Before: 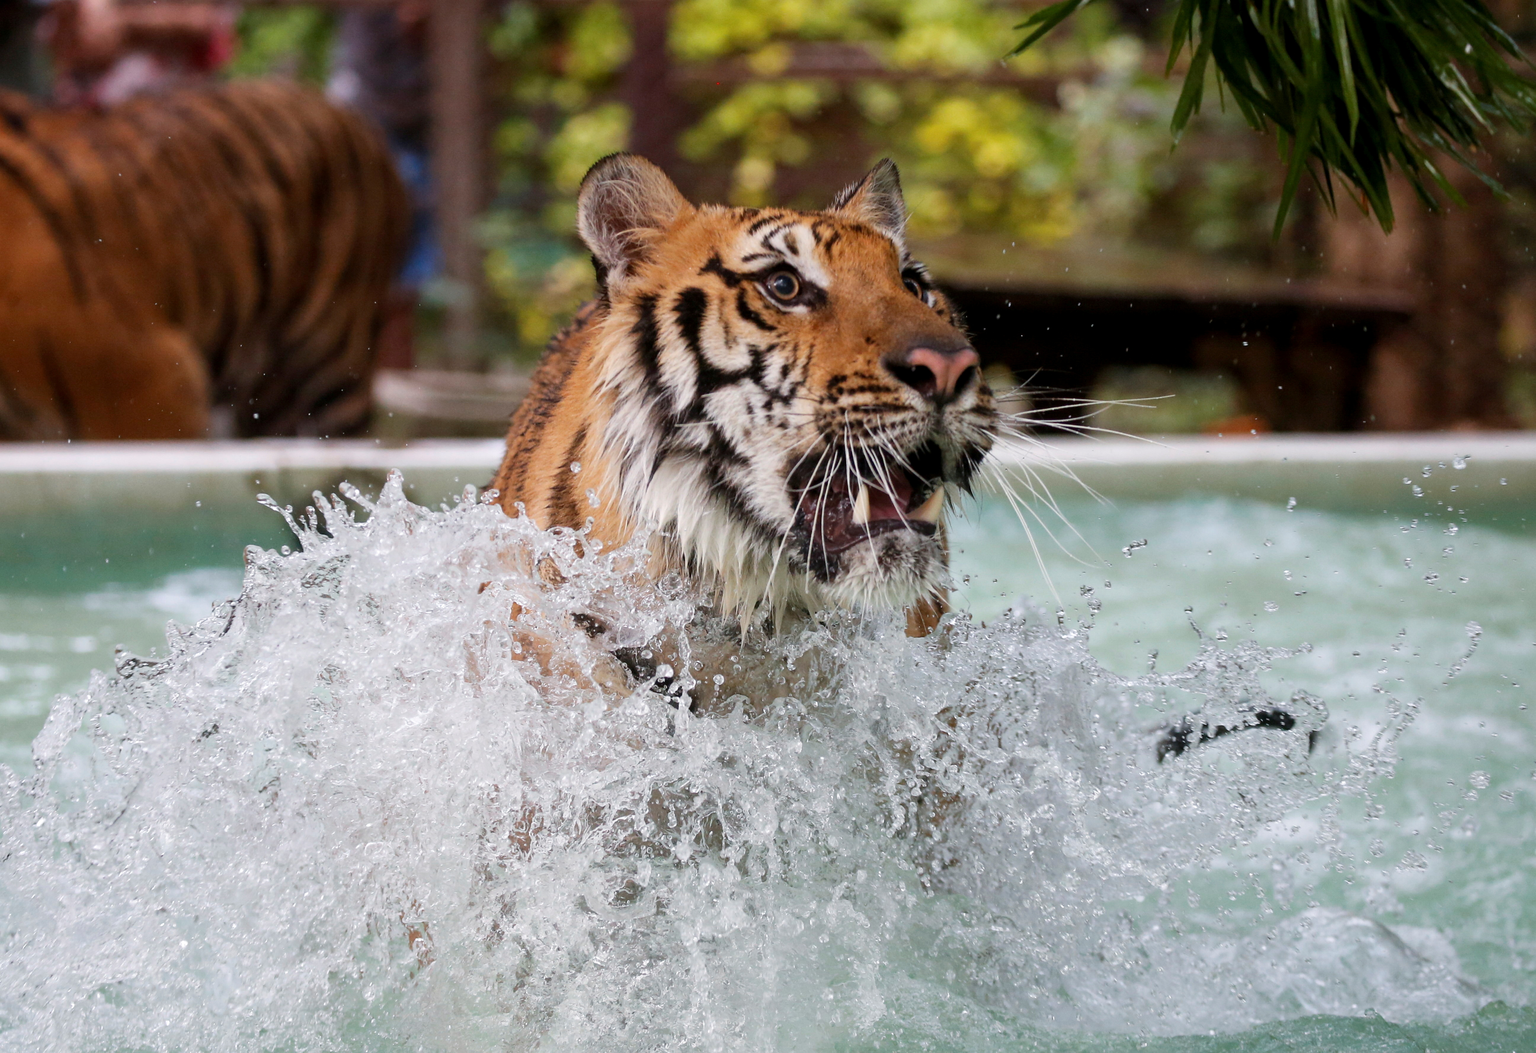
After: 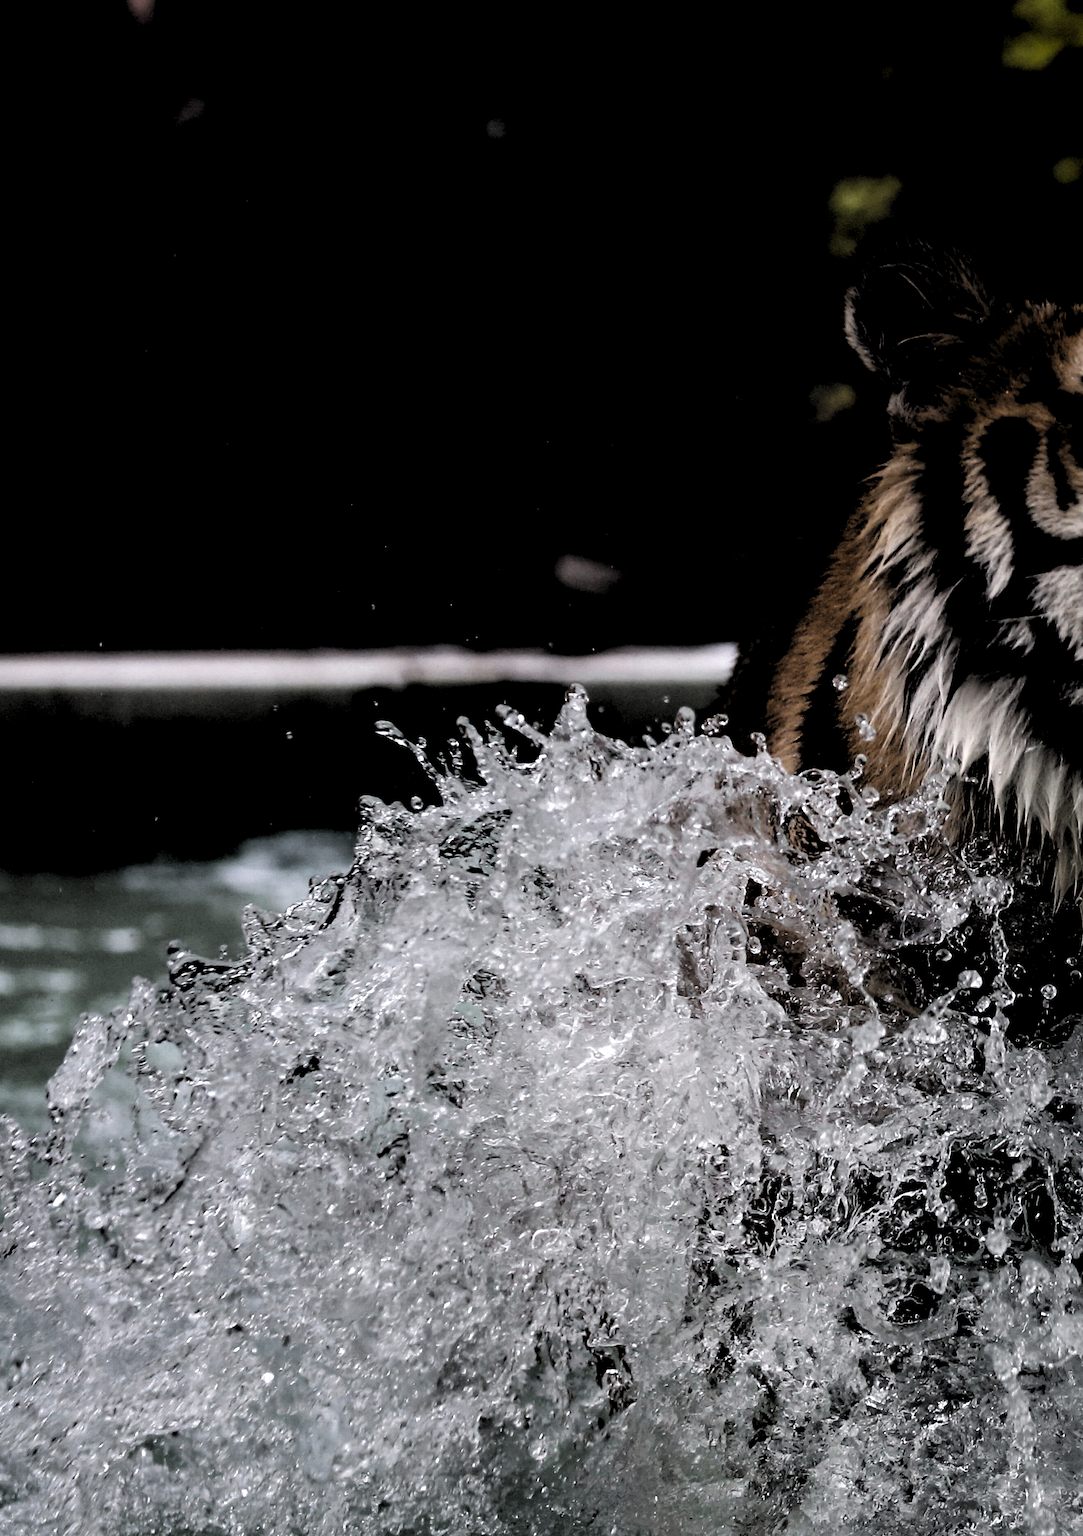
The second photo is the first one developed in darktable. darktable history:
levels: levels [0.514, 0.759, 1]
contrast brightness saturation: contrast 0.126, brightness -0.229, saturation 0.139
exposure: black level correction 0.001, exposure 0.143 EV, compensate exposure bias true, compensate highlight preservation false
crop and rotate: left 0.029%, top 0%, right 51.613%
